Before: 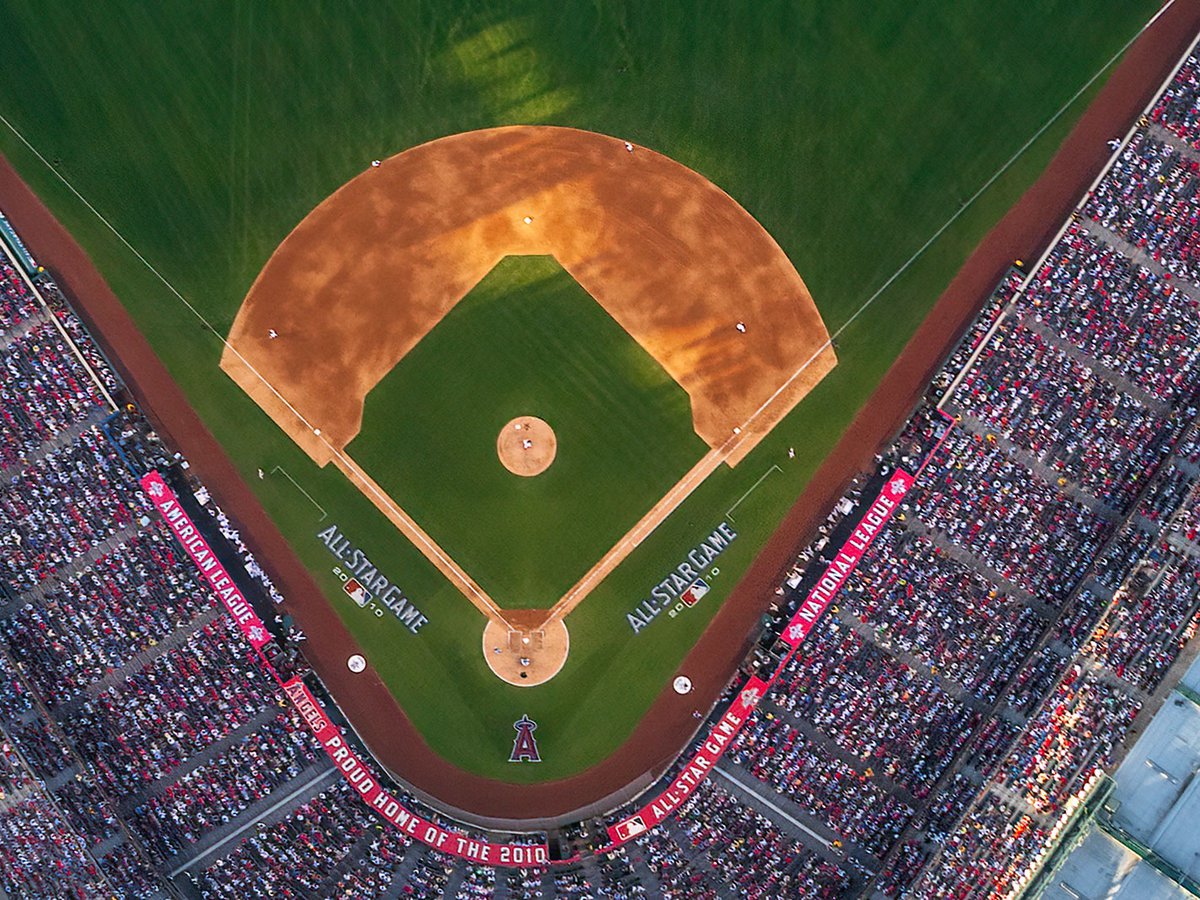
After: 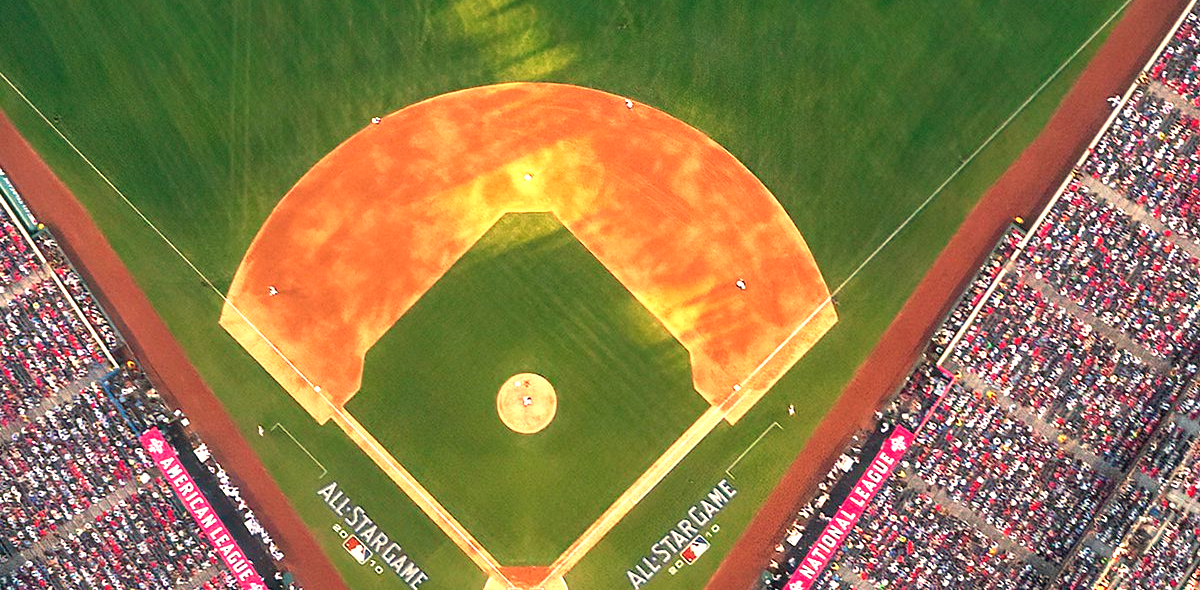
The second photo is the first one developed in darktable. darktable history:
exposure: black level correction 0, exposure 1.2 EV, compensate exposure bias true, compensate highlight preservation false
white balance: red 1.138, green 0.996, blue 0.812
crop and rotate: top 4.848%, bottom 29.503%
